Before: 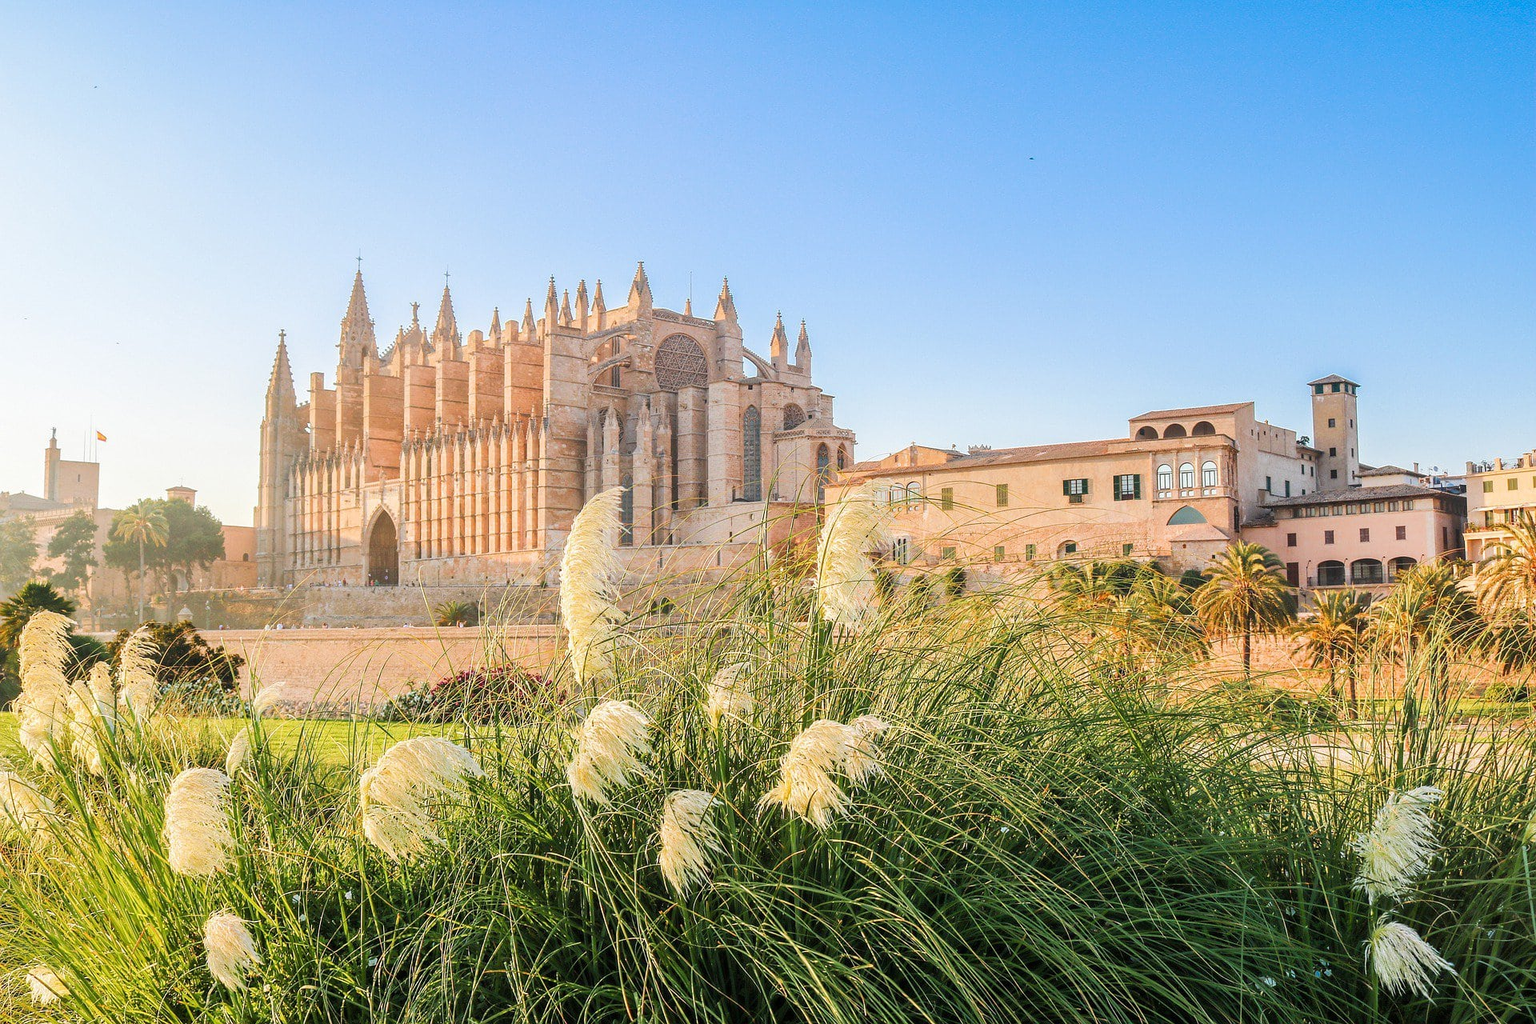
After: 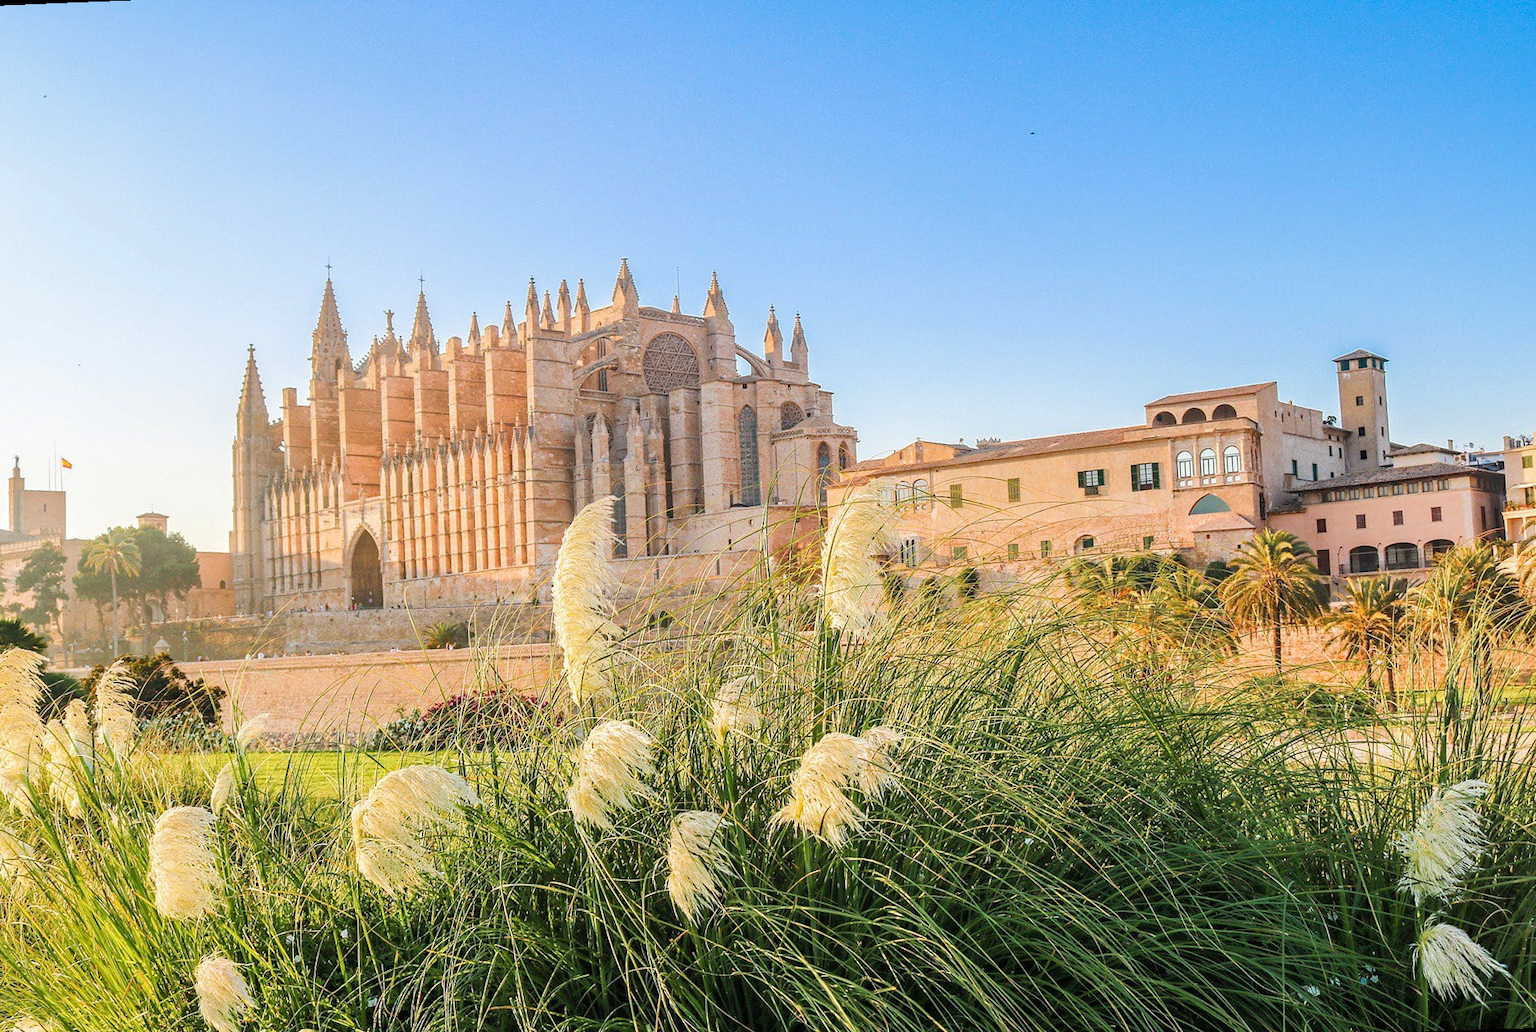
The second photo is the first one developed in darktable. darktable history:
haze removal: compatibility mode true, adaptive false
rotate and perspective: rotation -2.12°, lens shift (vertical) 0.009, lens shift (horizontal) -0.008, automatic cropping original format, crop left 0.036, crop right 0.964, crop top 0.05, crop bottom 0.959
